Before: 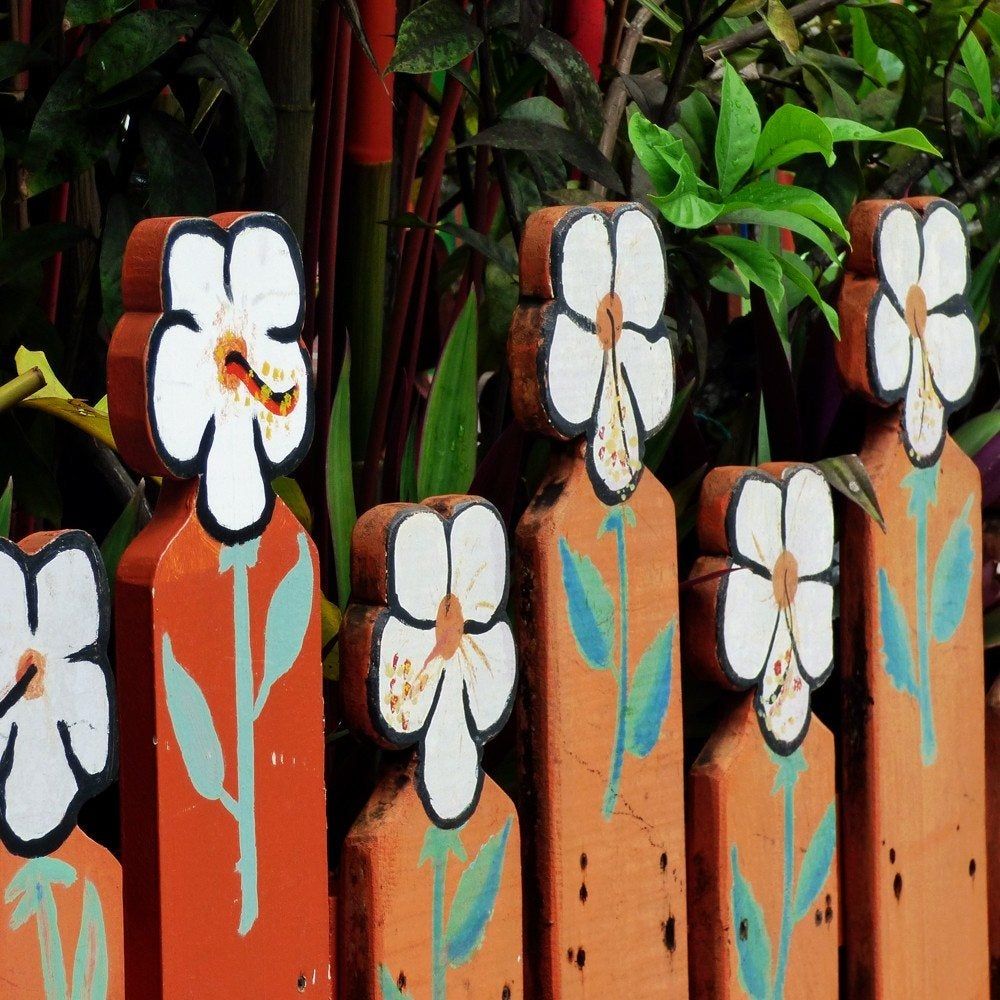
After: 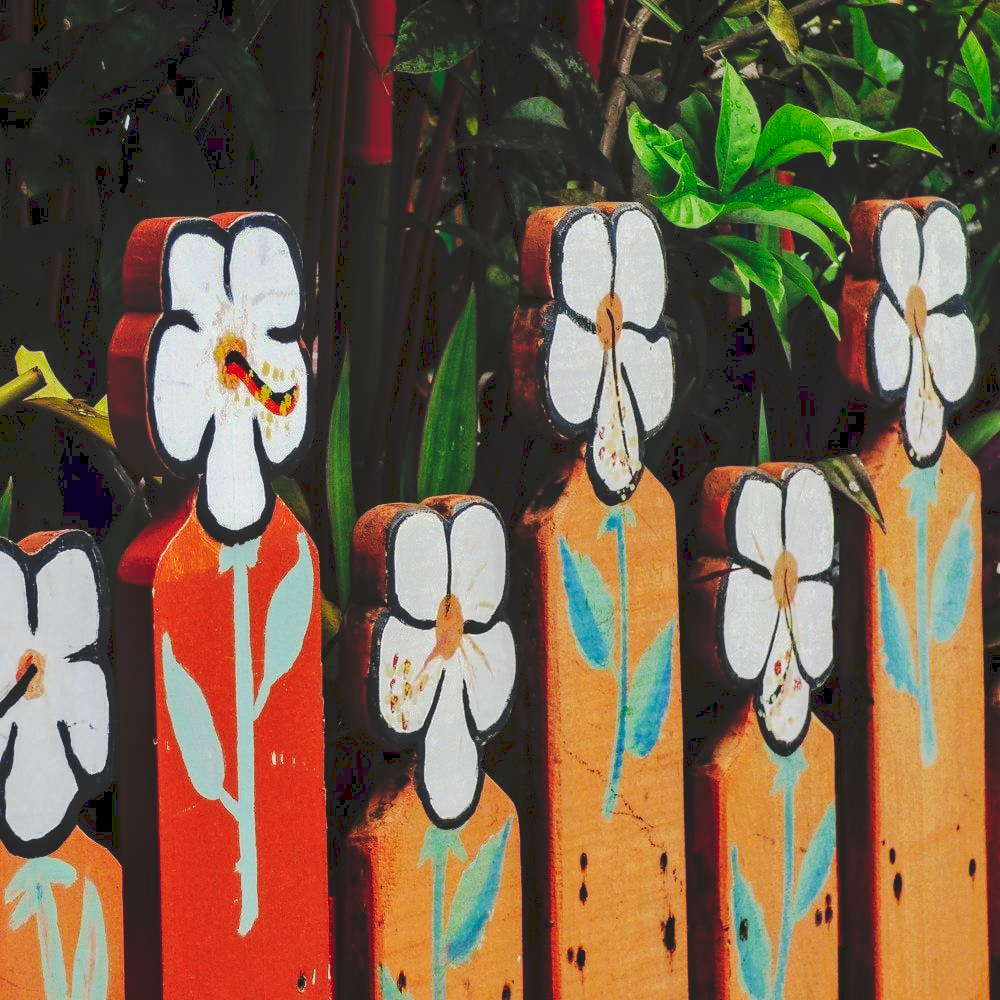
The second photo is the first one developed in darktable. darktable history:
tone curve: curves: ch0 [(0, 0) (0.003, 0.132) (0.011, 0.136) (0.025, 0.14) (0.044, 0.147) (0.069, 0.149) (0.1, 0.156) (0.136, 0.163) (0.177, 0.177) (0.224, 0.2) (0.277, 0.251) (0.335, 0.311) (0.399, 0.387) (0.468, 0.487) (0.543, 0.585) (0.623, 0.675) (0.709, 0.742) (0.801, 0.81) (0.898, 0.867) (1, 1)], preserve colors none
local contrast: on, module defaults
